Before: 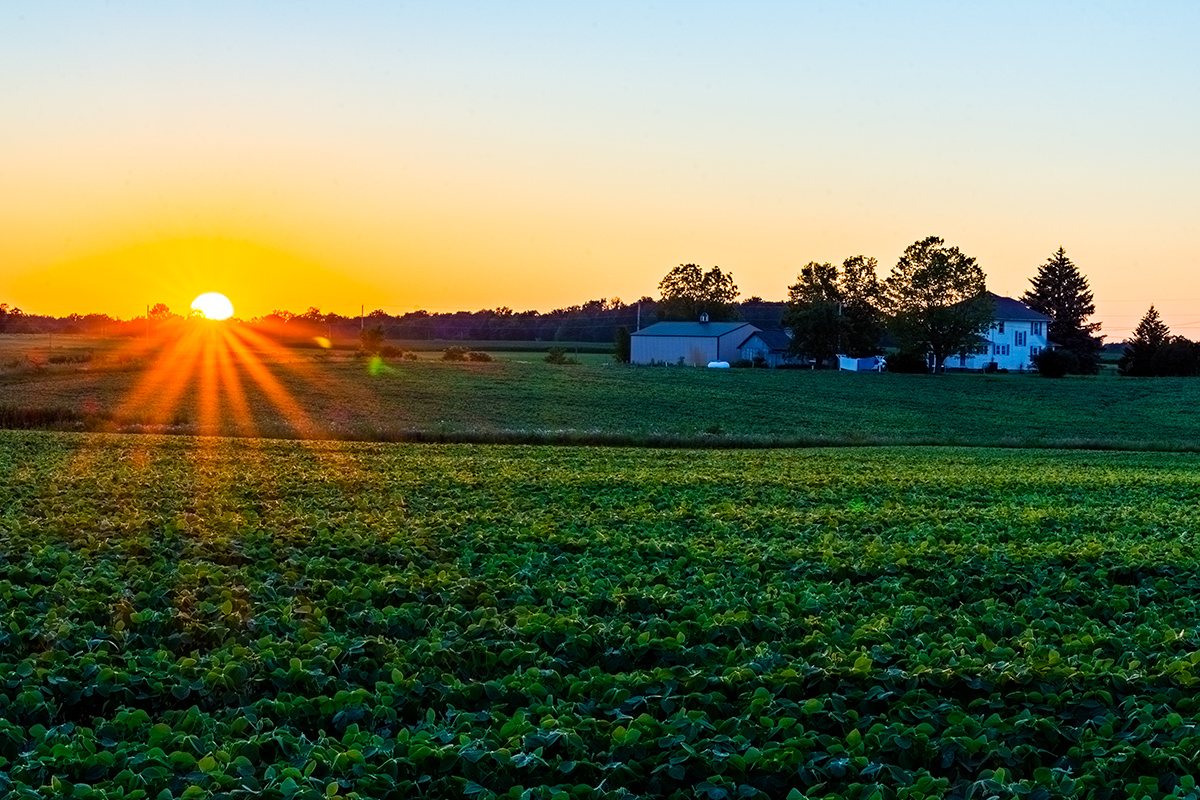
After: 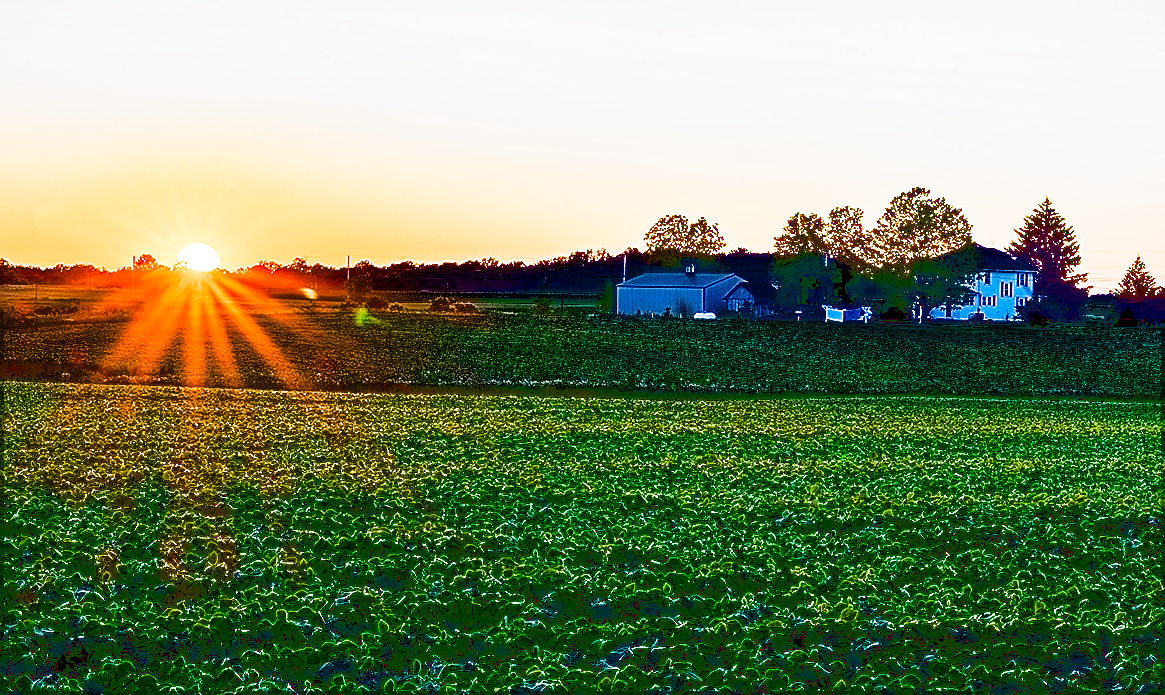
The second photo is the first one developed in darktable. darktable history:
tone equalizer: -8 EV -0.564 EV
crop: left 1.197%, top 6.181%, right 1.71%, bottom 6.932%
filmic rgb: middle gray luminance 8.55%, black relative exposure -6.27 EV, white relative exposure 2.73 EV, target black luminance 0%, hardness 4.78, latitude 73.76%, contrast 1.333, shadows ↔ highlights balance 10.02%, preserve chrominance RGB euclidean norm, color science v5 (2021), contrast in shadows safe, contrast in highlights safe
sharpen: radius 1.366, amount 1.237, threshold 0.638
exposure: black level correction 0.039, exposure 0.5 EV, compensate highlight preservation false
shadows and highlights: shadows 5.55, soften with gaussian
